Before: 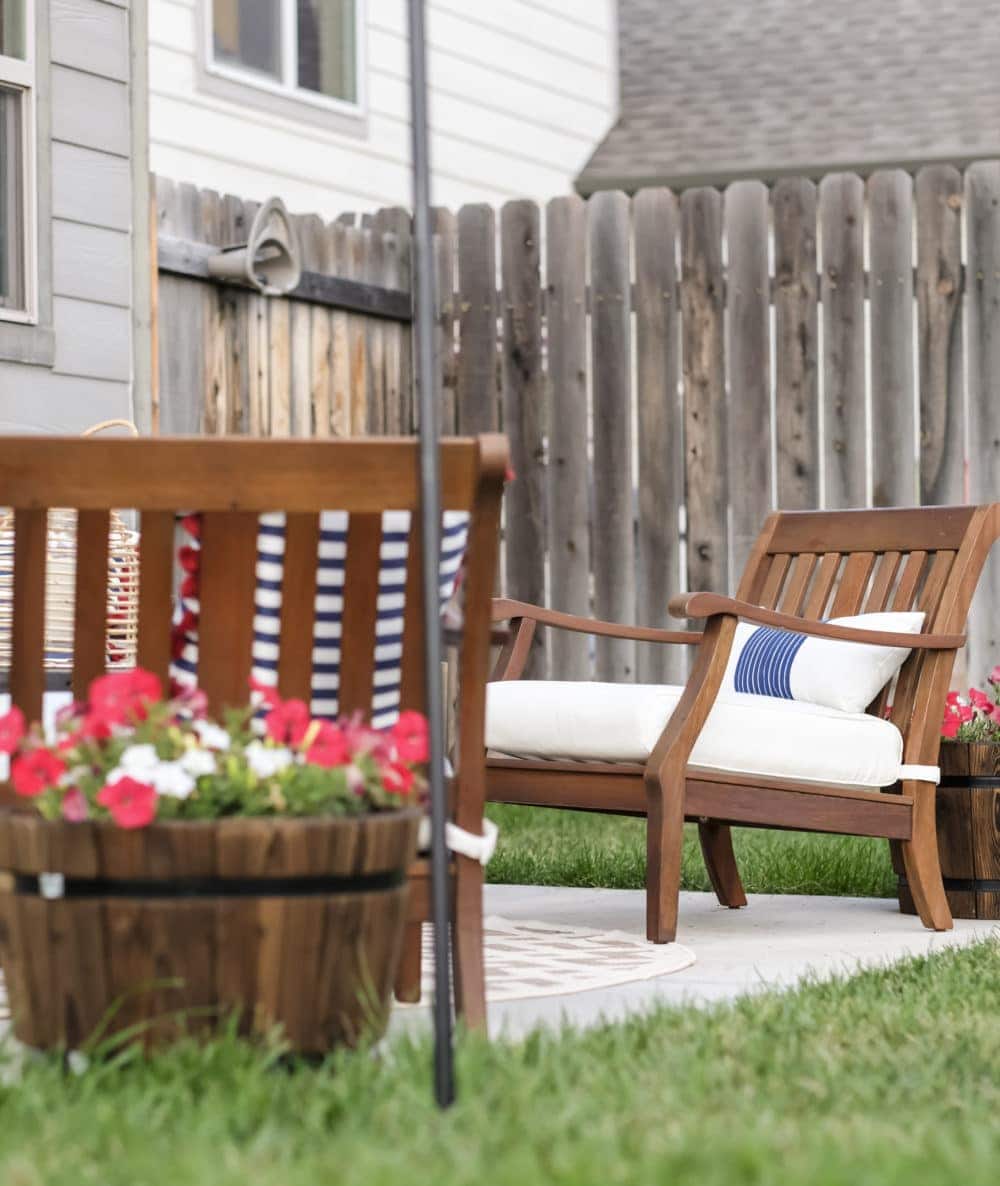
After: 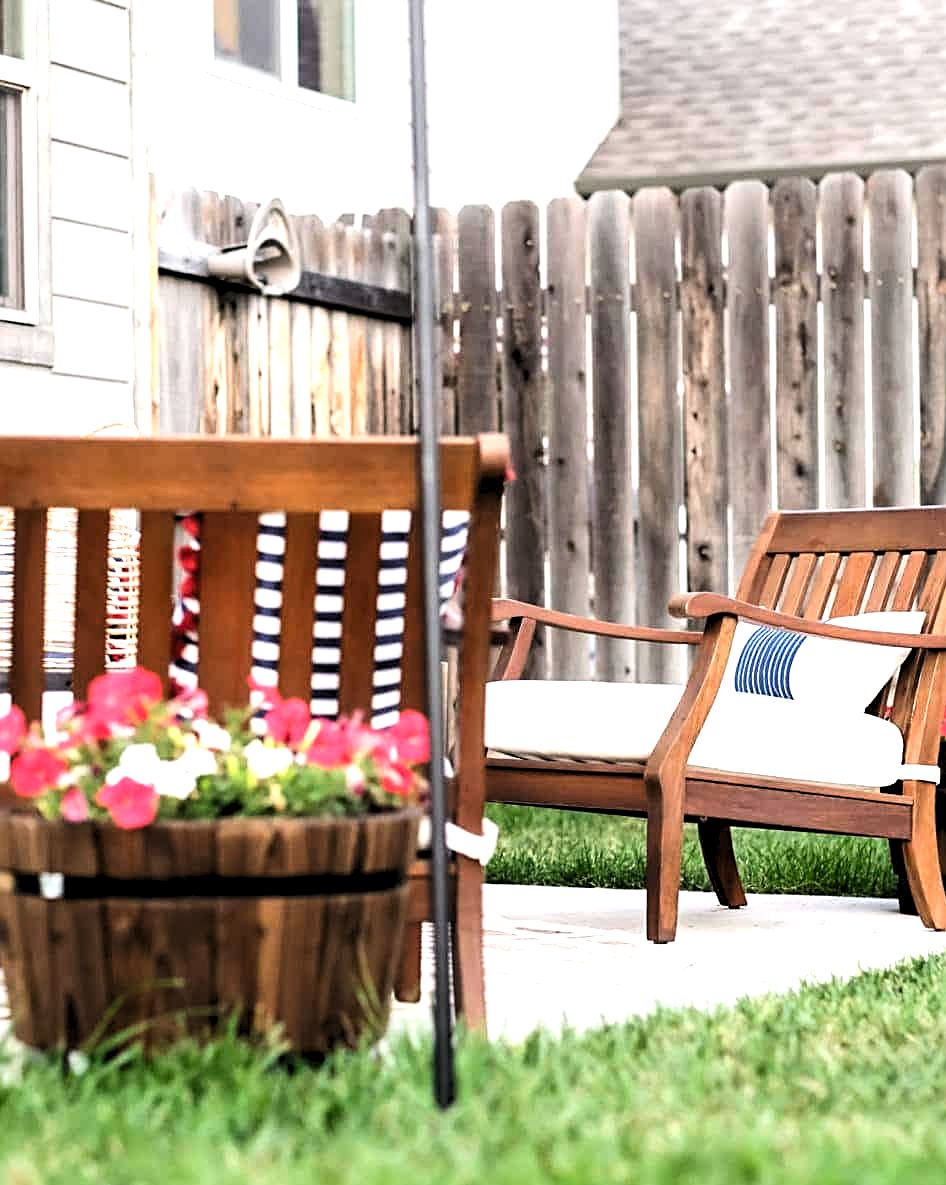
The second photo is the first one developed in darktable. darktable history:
crop and rotate: left 0%, right 5.353%
tone equalizer: -8 EV -1.12 EV, -7 EV -0.977 EV, -6 EV -0.874 EV, -5 EV -0.576 EV, -3 EV 0.551 EV, -2 EV 0.85 EV, -1 EV 1.01 EV, +0 EV 1.05 EV, edges refinement/feathering 500, mask exposure compensation -1.57 EV, preserve details no
levels: levels [0.073, 0.497, 0.972]
sharpen: on, module defaults
